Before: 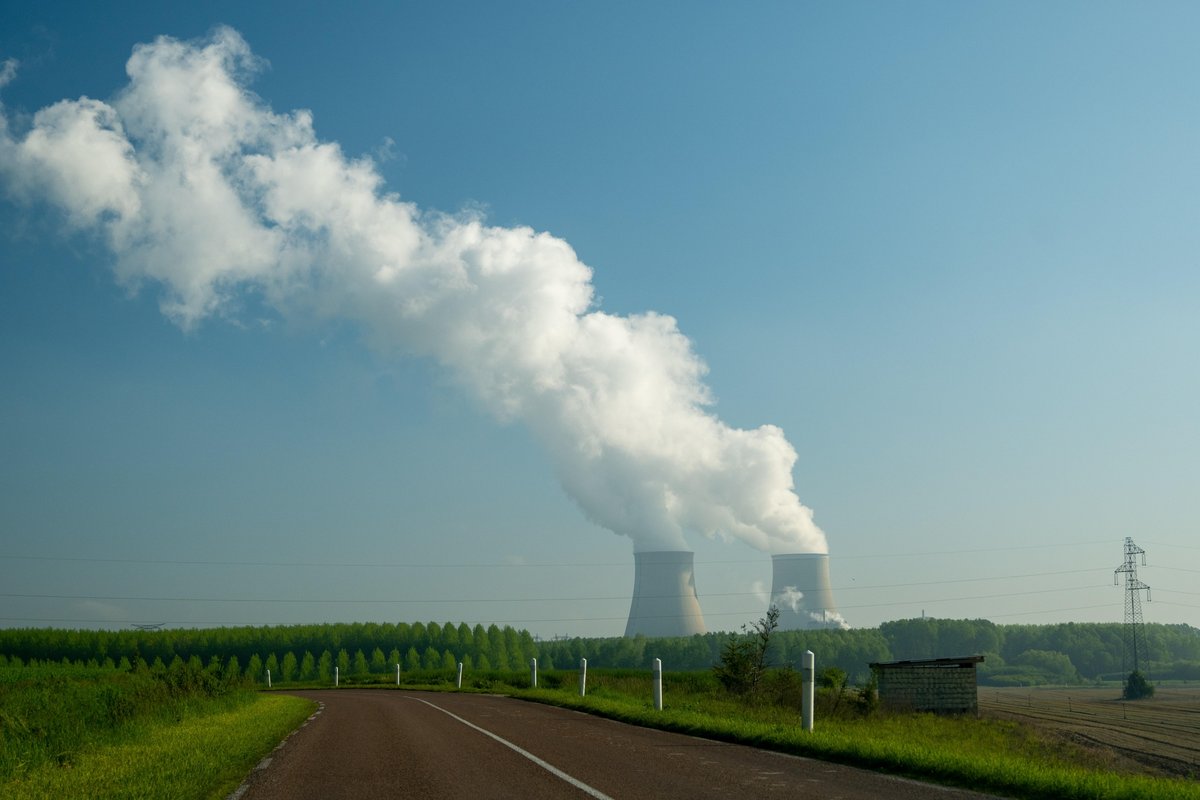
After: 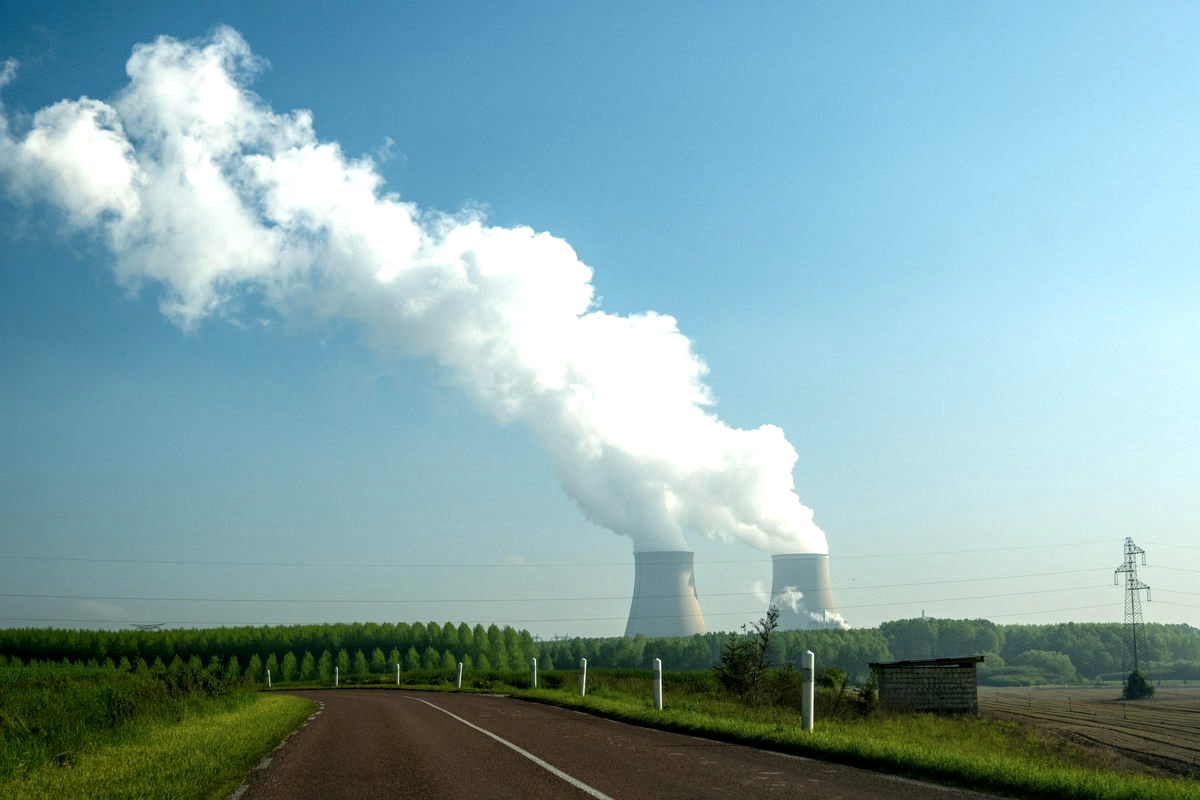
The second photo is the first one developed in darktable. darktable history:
tone equalizer: -8 EV -0.742 EV, -7 EV -0.696 EV, -6 EV -0.589 EV, -5 EV -0.383 EV, -3 EV 0.367 EV, -2 EV 0.6 EV, -1 EV 0.697 EV, +0 EV 0.755 EV, mask exposure compensation -0.498 EV
local contrast: on, module defaults
